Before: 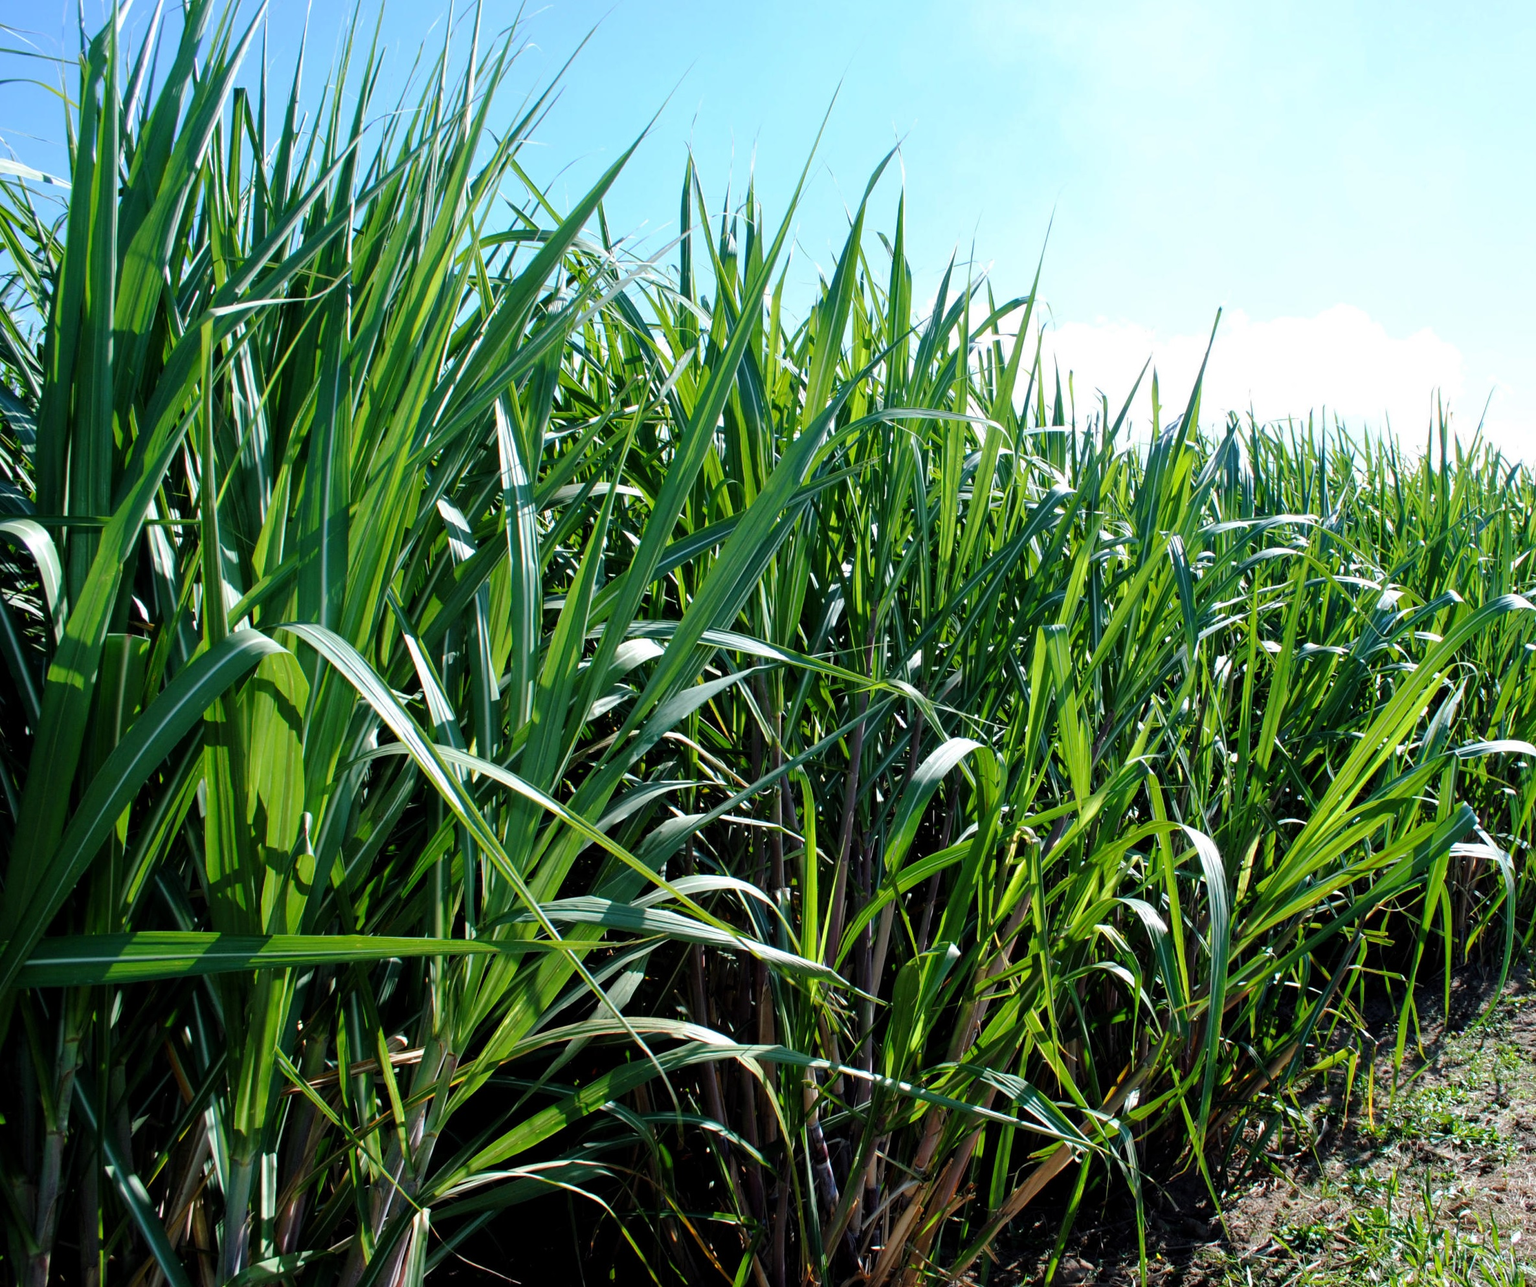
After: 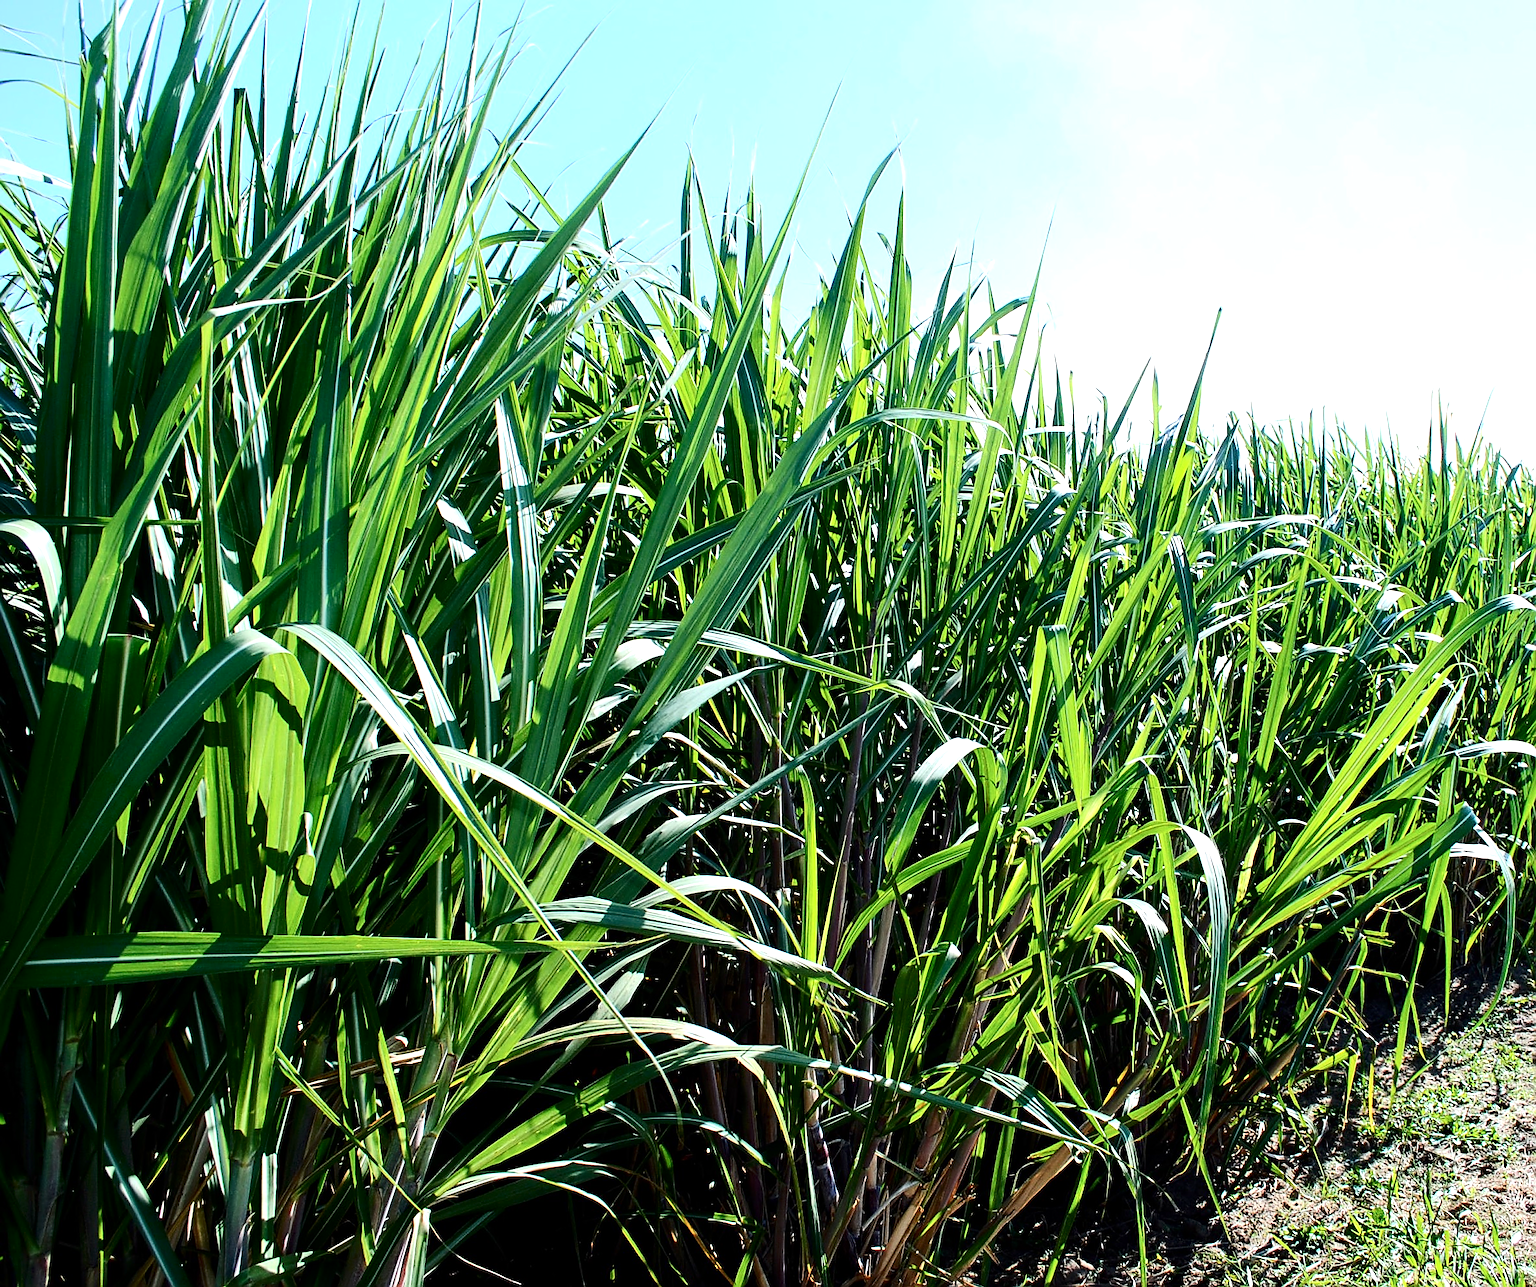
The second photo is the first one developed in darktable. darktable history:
exposure: exposure 0.559 EV, compensate highlight preservation false
sharpen: radius 1.4, amount 1.25, threshold 0.7
contrast brightness saturation: contrast 0.28
